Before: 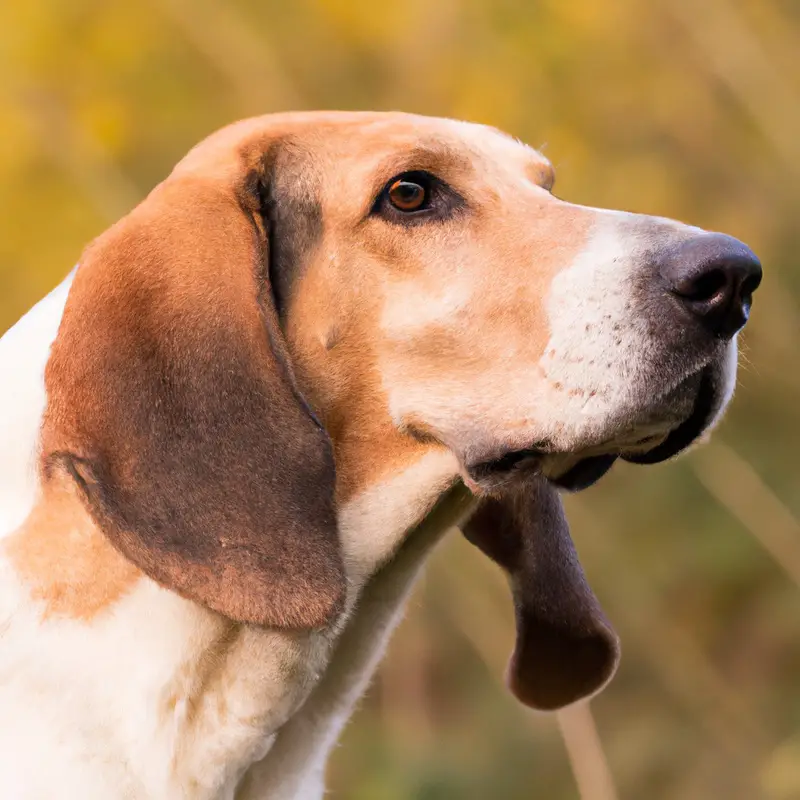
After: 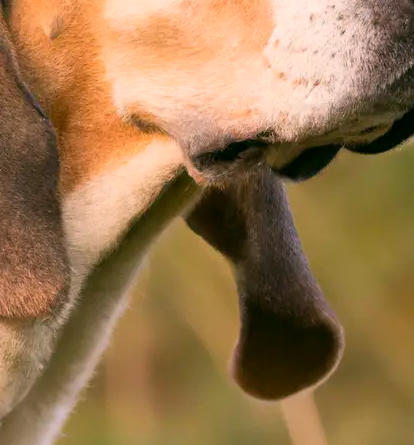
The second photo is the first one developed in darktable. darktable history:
contrast brightness saturation: contrast 0.033, brightness 0.066, saturation 0.133
crop: left 34.525%, top 38.801%, right 13.68%, bottom 5.48%
color correction: highlights a* 4.5, highlights b* 4.98, shadows a* -7.4, shadows b* 4.72
